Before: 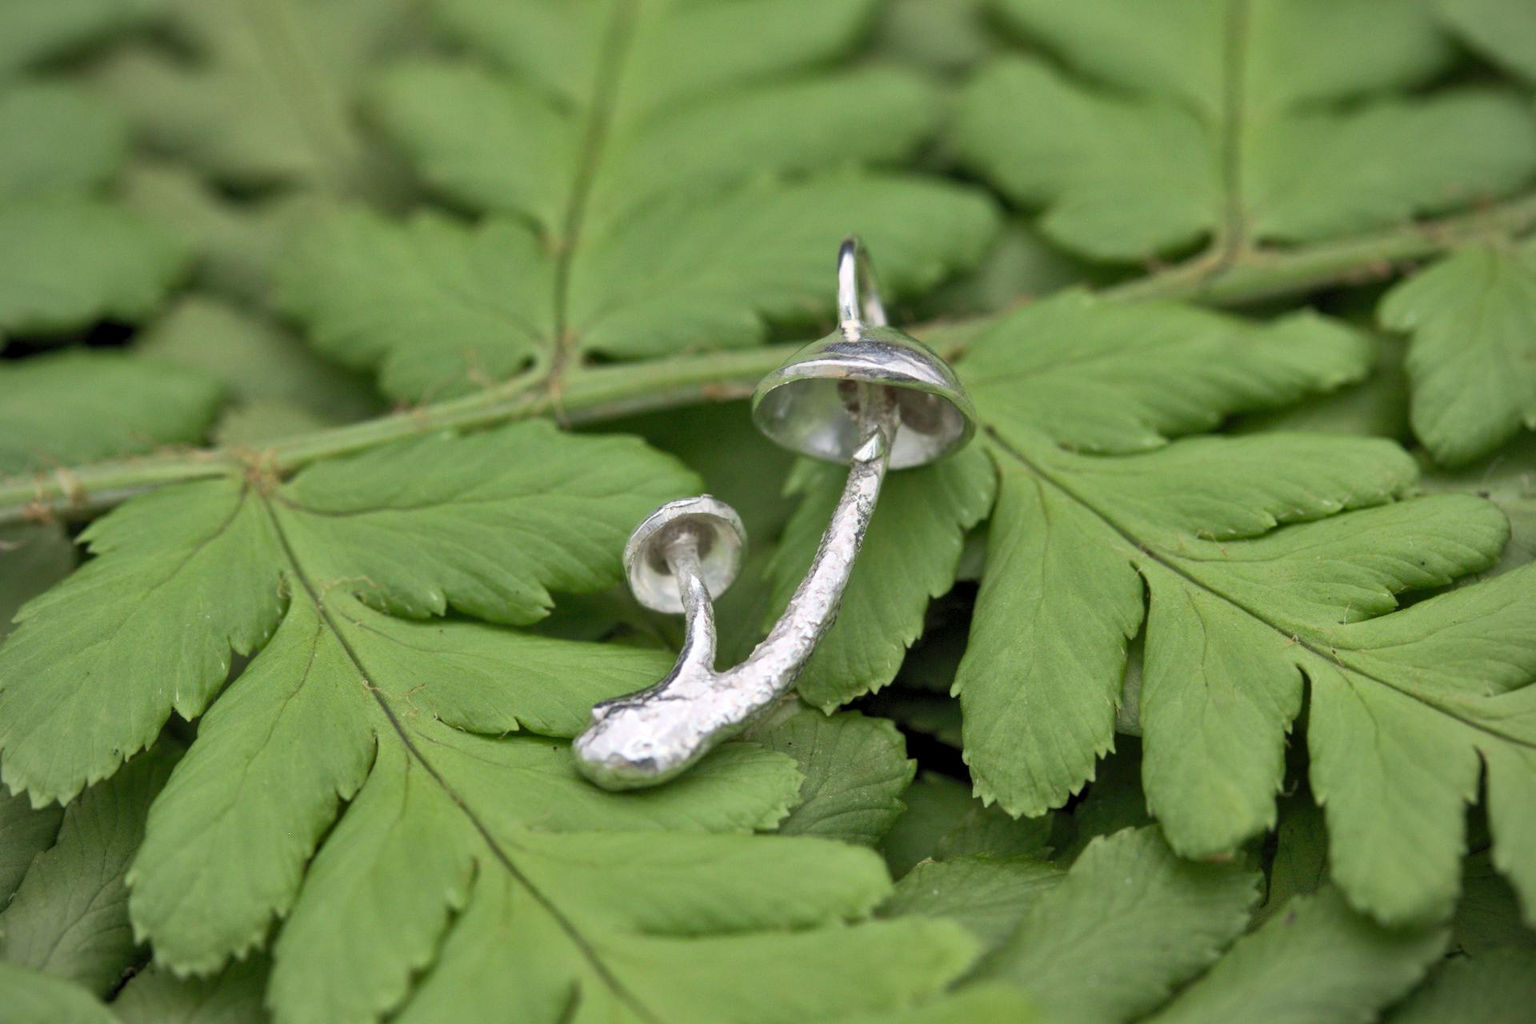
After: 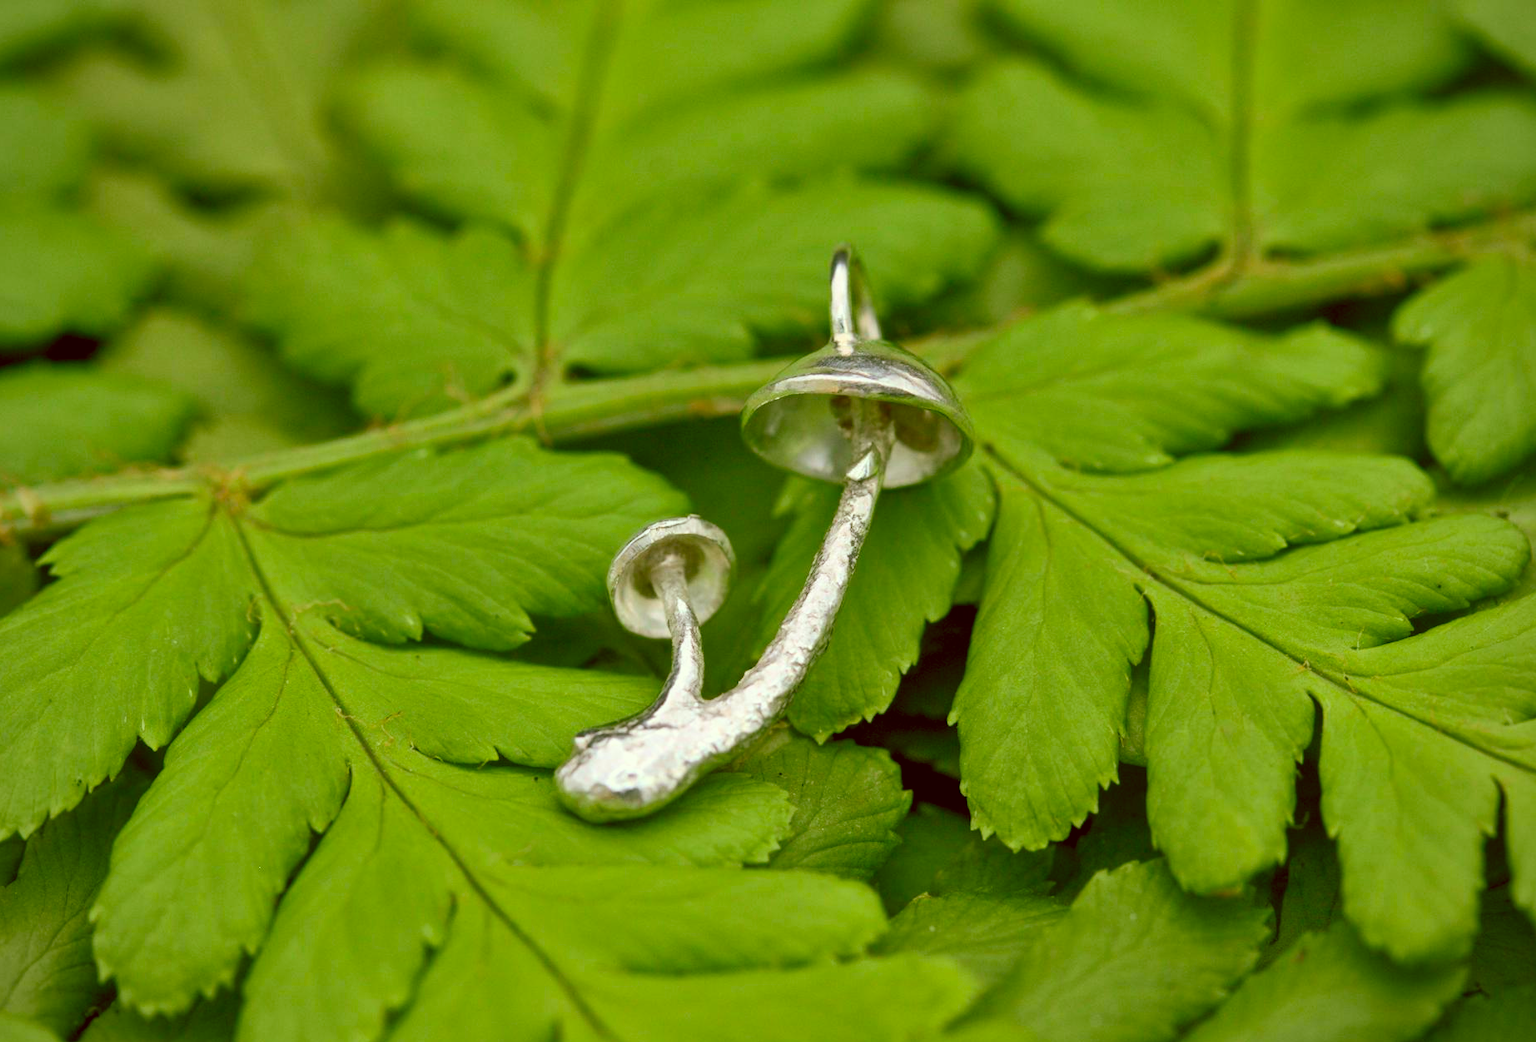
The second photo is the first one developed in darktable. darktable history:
color zones: curves: ch1 [(0.077, 0.436) (0.25, 0.5) (0.75, 0.5)]
color balance rgb: shadows lift › chroma 11.387%, shadows lift › hue 132.26°, linear chroma grading › shadows -1.549%, linear chroma grading › highlights -14.589%, linear chroma grading › global chroma -9.438%, linear chroma grading › mid-tones -10.276%, perceptual saturation grading › global saturation 30.909%, global vibrance 40.553%
color correction: highlights a* -6.23, highlights b* 9.39, shadows a* 10.01, shadows b* 23.32
crop and rotate: left 2.648%, right 1.222%, bottom 2.17%
